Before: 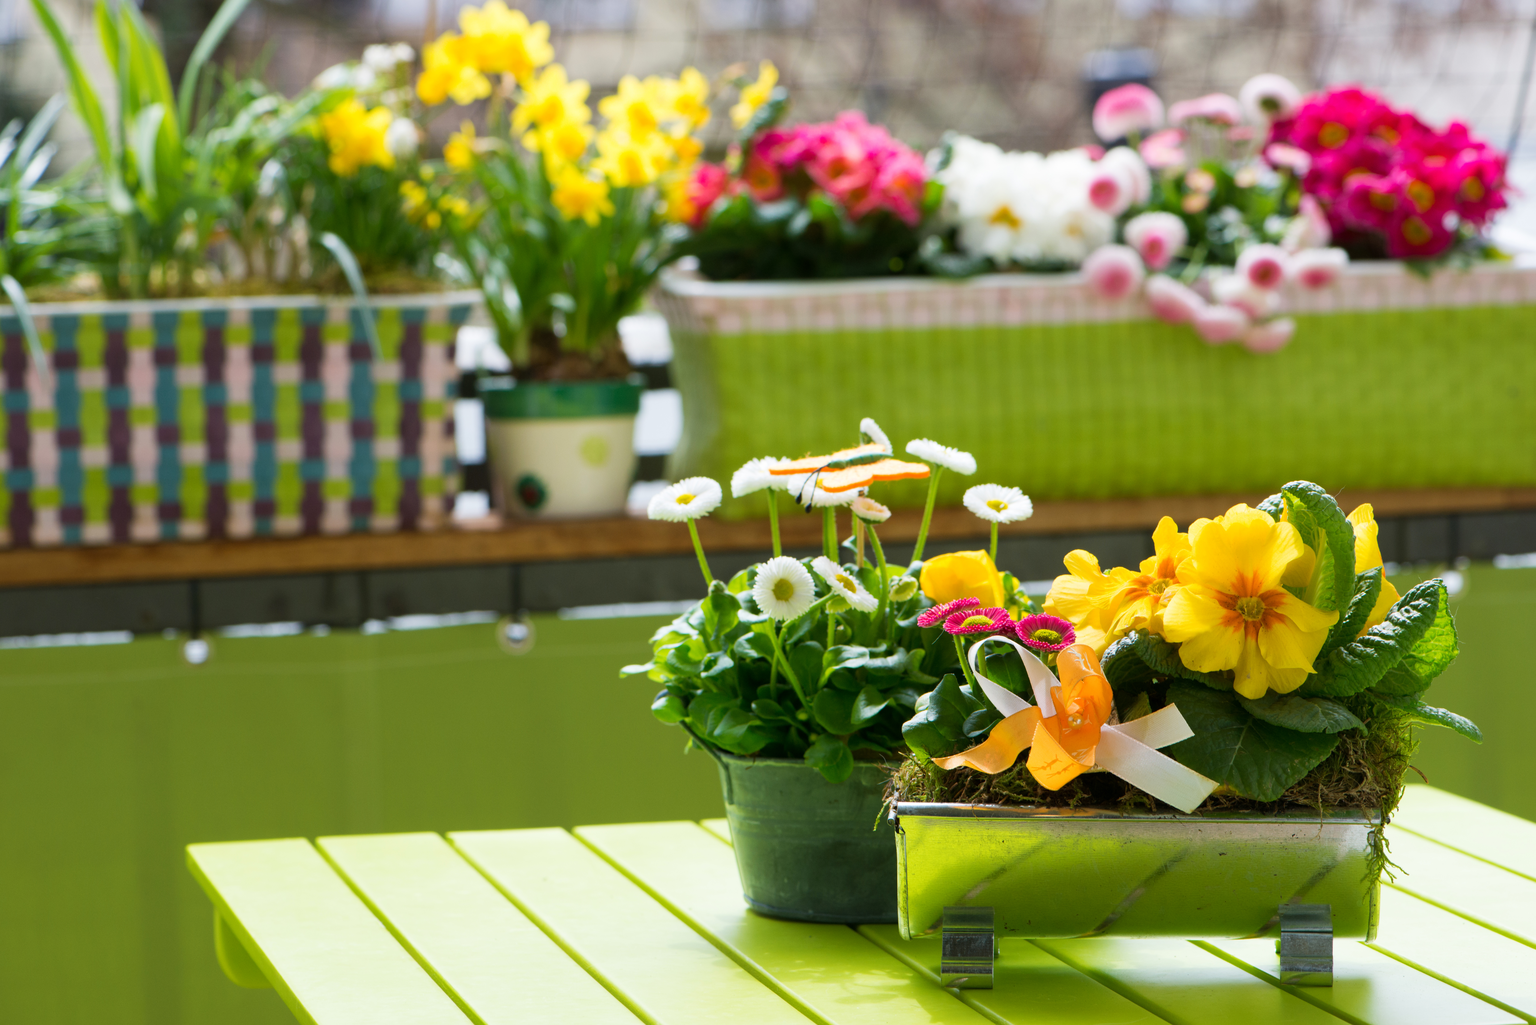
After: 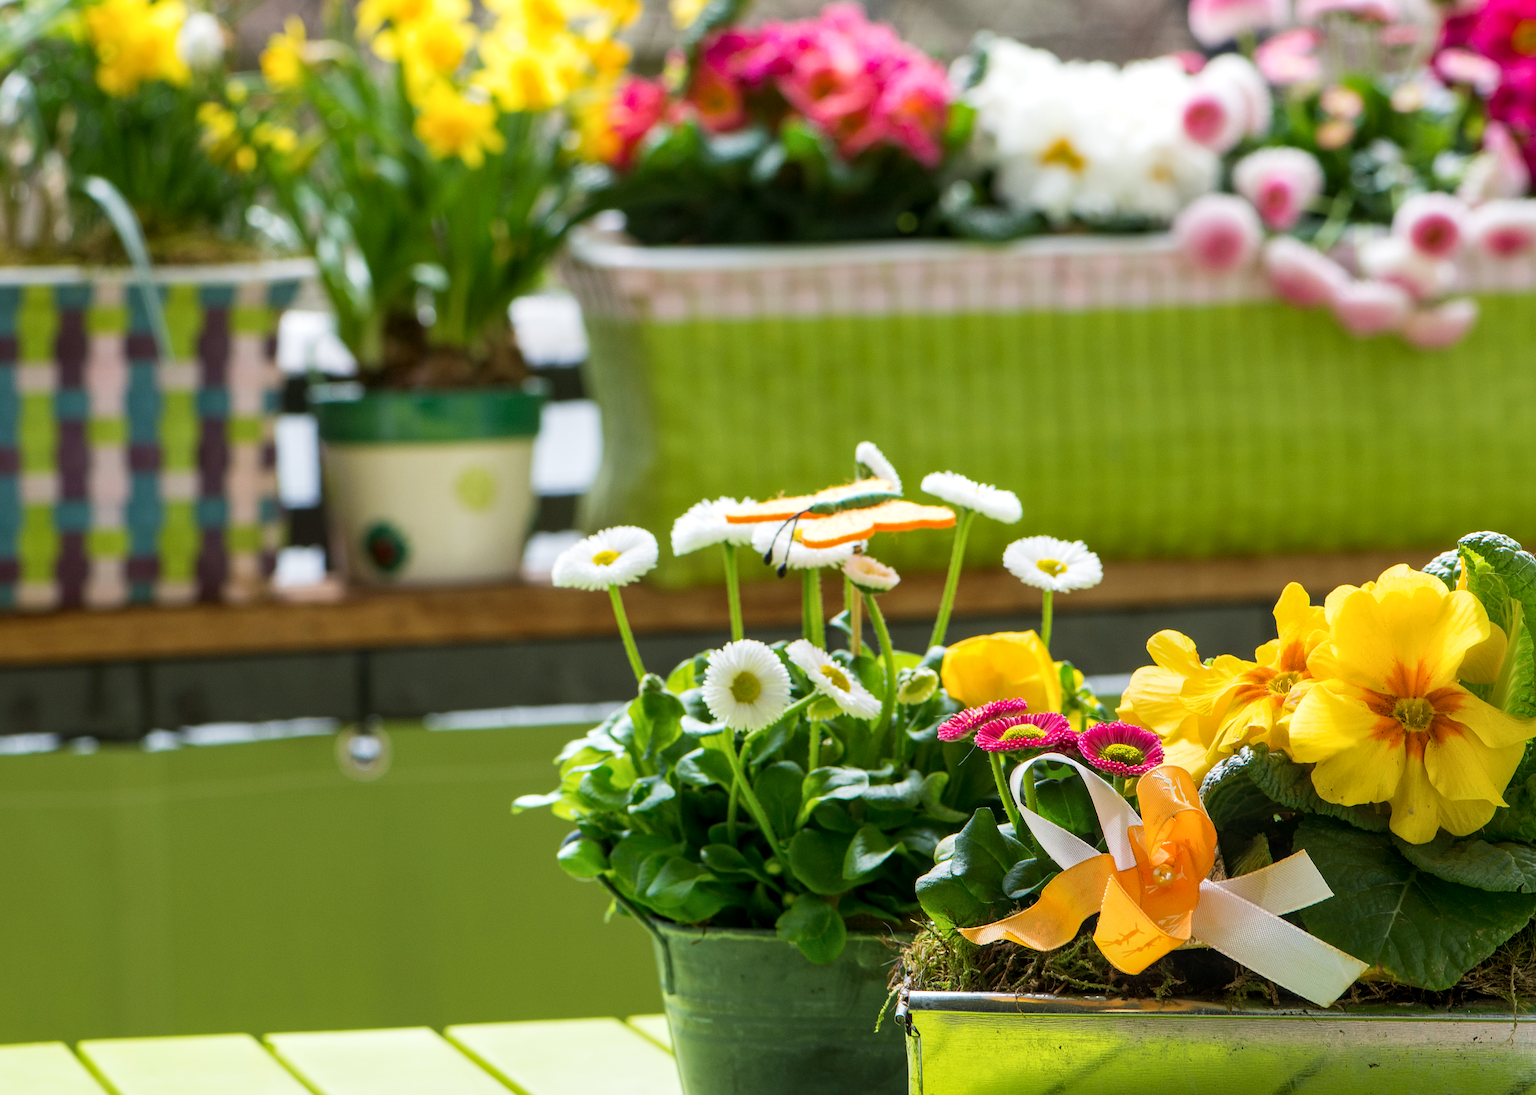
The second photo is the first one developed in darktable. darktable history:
crop and rotate: left 17.046%, top 10.659%, right 12.989%, bottom 14.553%
sharpen: on, module defaults
local contrast: on, module defaults
